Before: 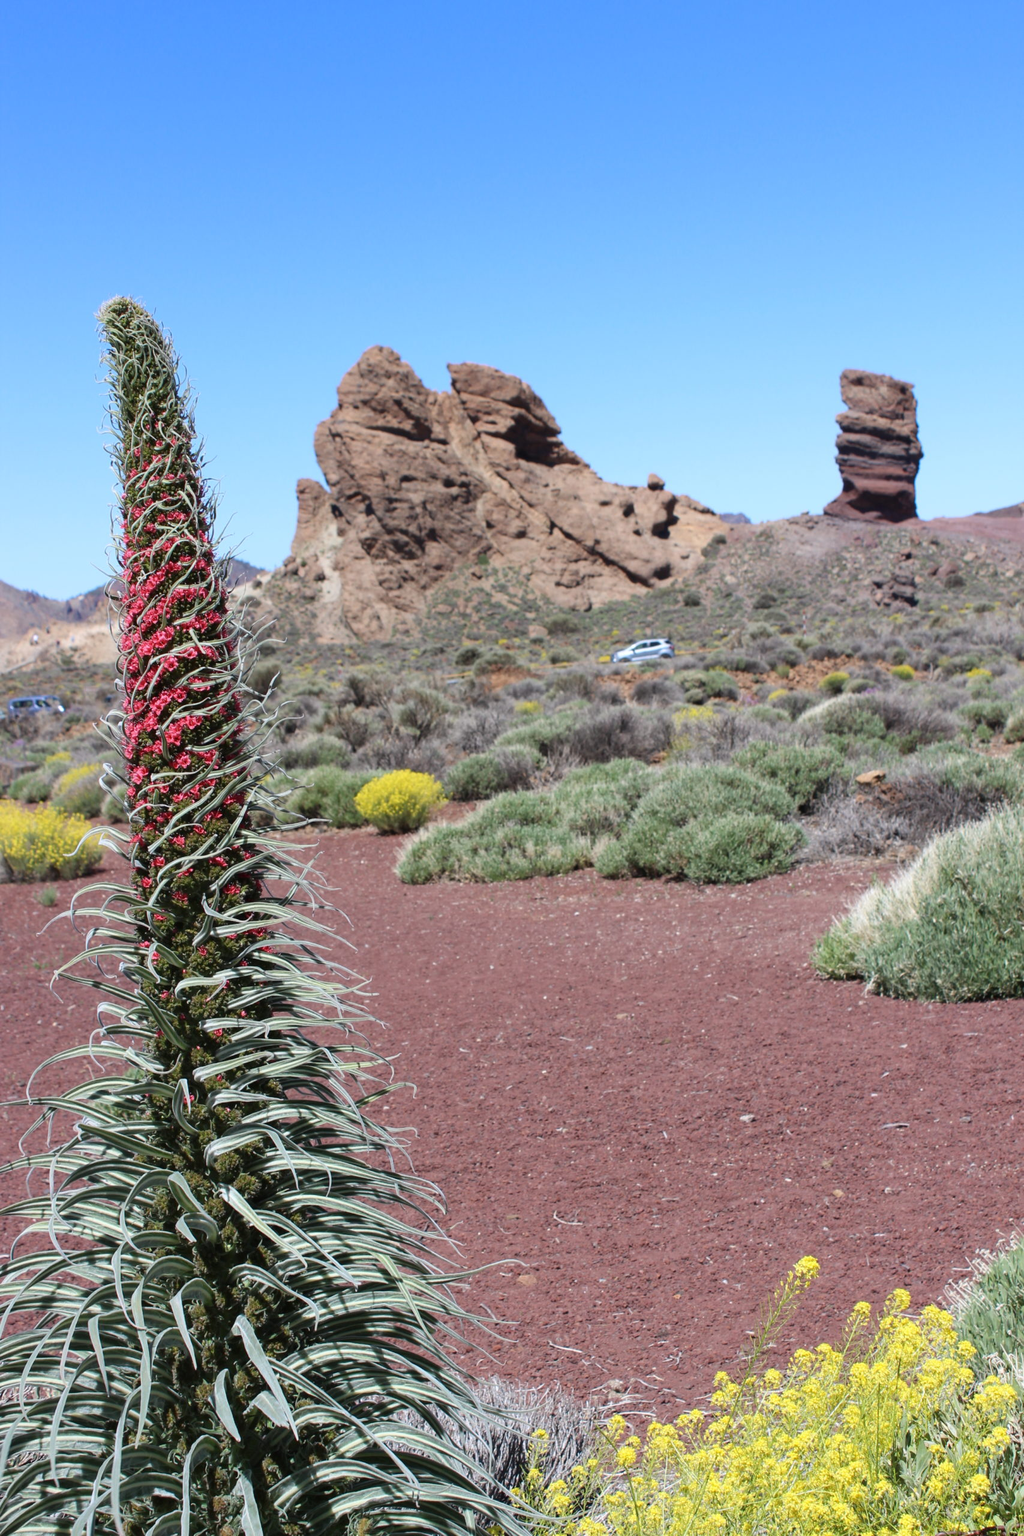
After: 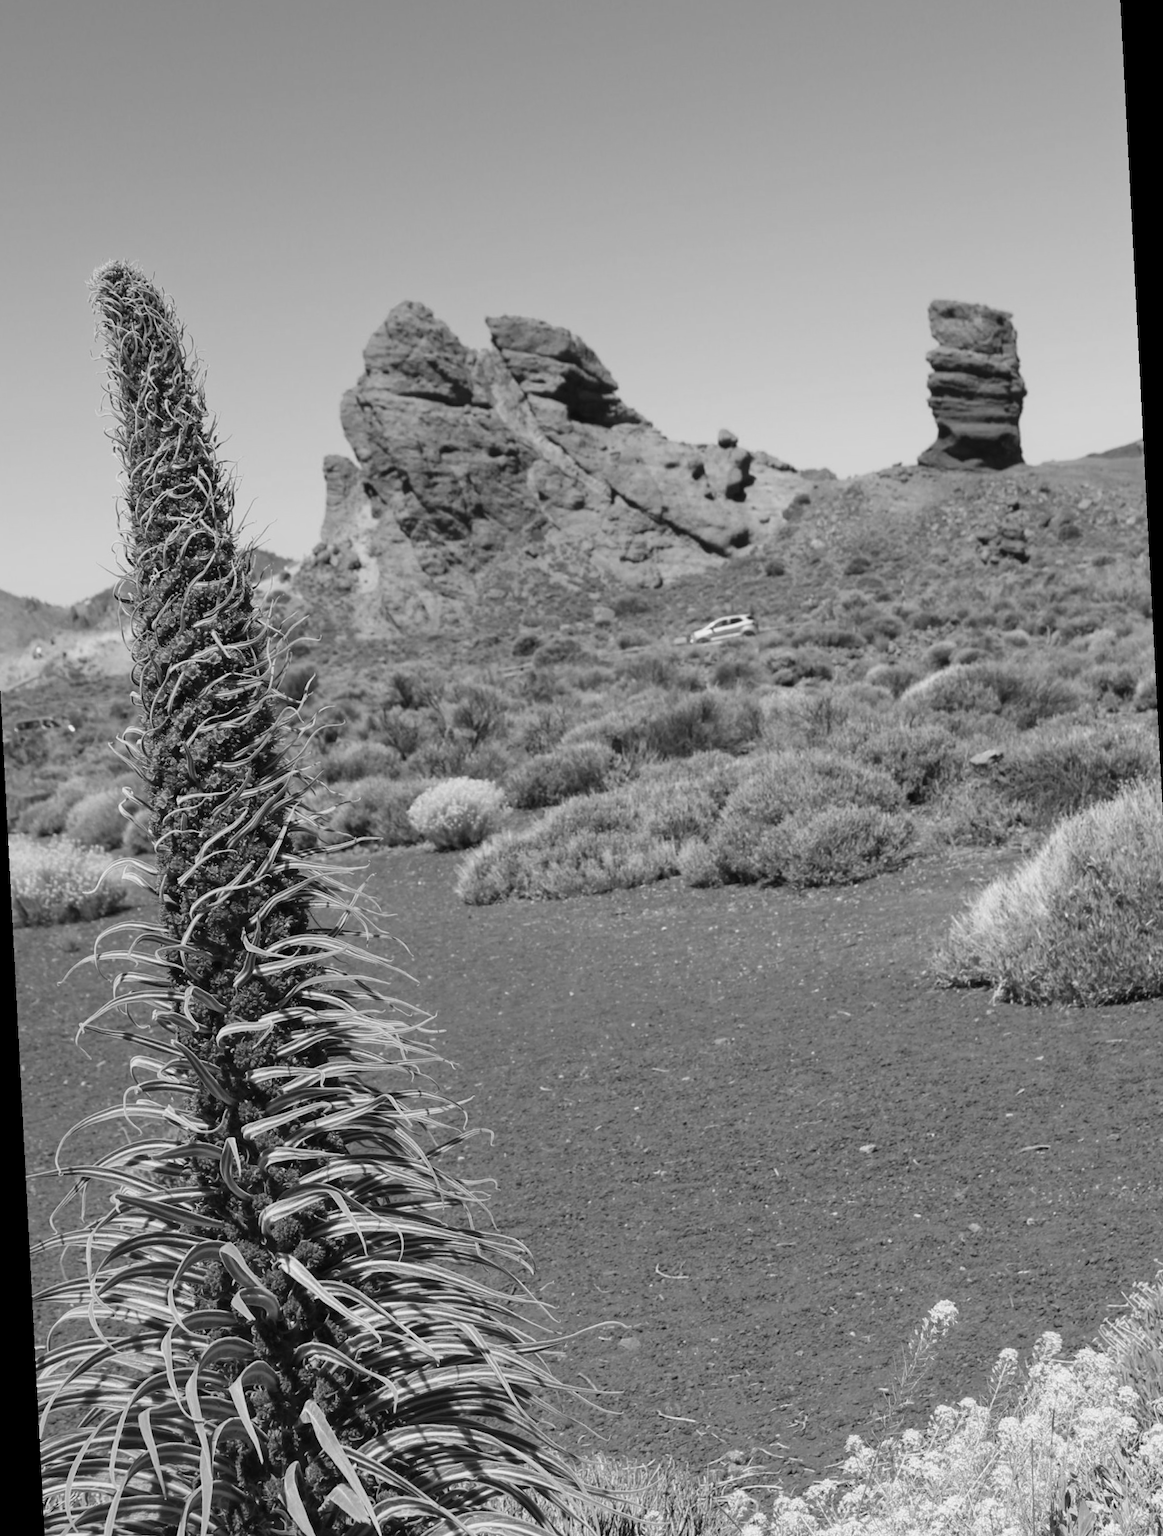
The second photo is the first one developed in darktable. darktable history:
velvia: on, module defaults
rotate and perspective: rotation -3°, crop left 0.031, crop right 0.968, crop top 0.07, crop bottom 0.93
color correction: highlights a* -12.64, highlights b* -18.1, saturation 0.7
monochrome: a -71.75, b 75.82
